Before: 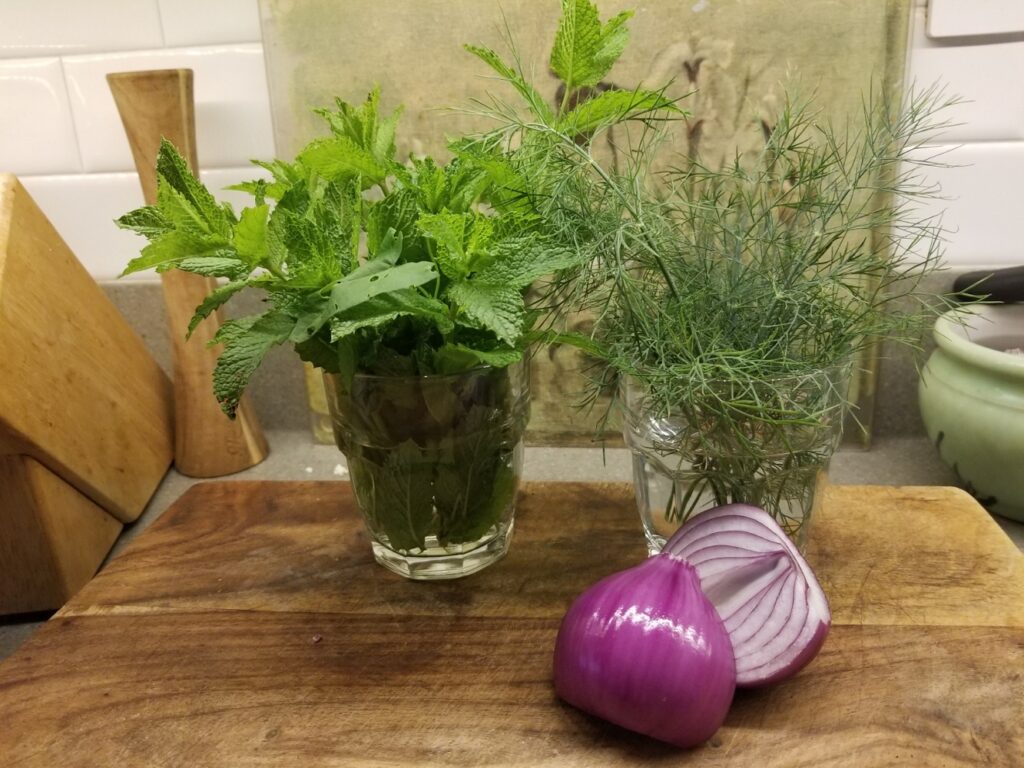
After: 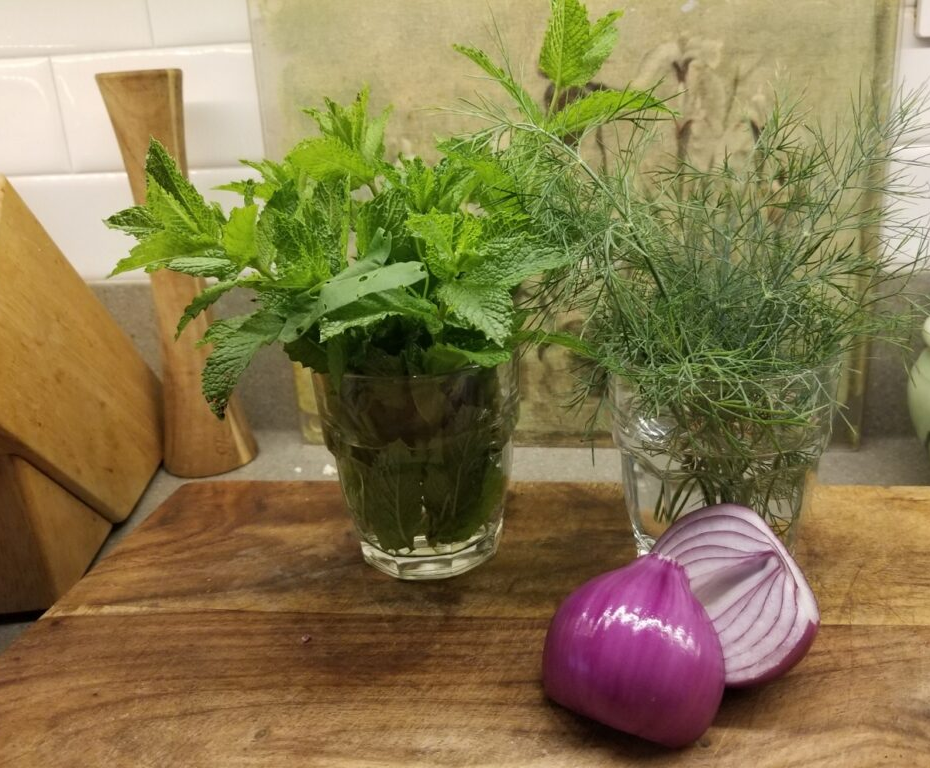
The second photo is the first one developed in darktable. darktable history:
crop and rotate: left 1.127%, right 8.012%
